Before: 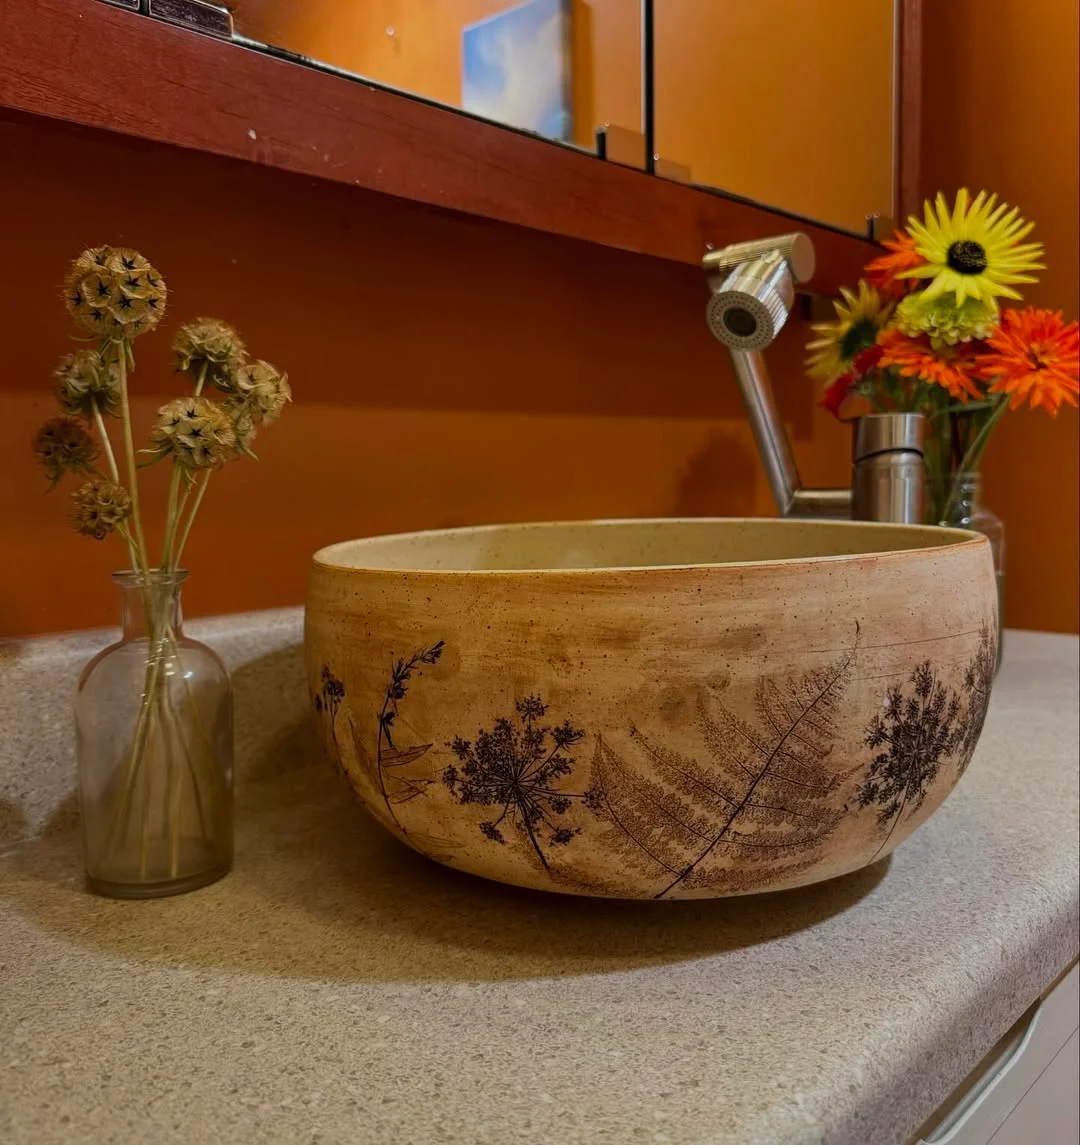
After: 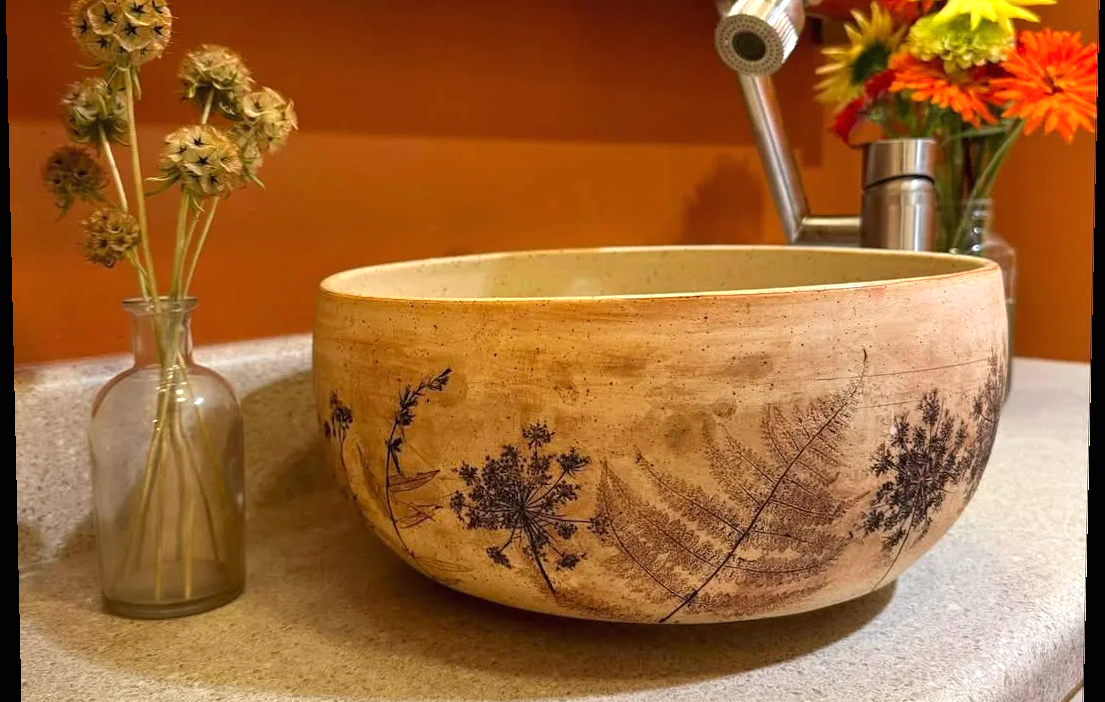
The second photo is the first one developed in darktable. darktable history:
exposure: black level correction 0, exposure 1.1 EV, compensate highlight preservation false
rotate and perspective: lens shift (vertical) 0.048, lens shift (horizontal) -0.024, automatic cropping off
crop and rotate: top 25.357%, bottom 13.942%
